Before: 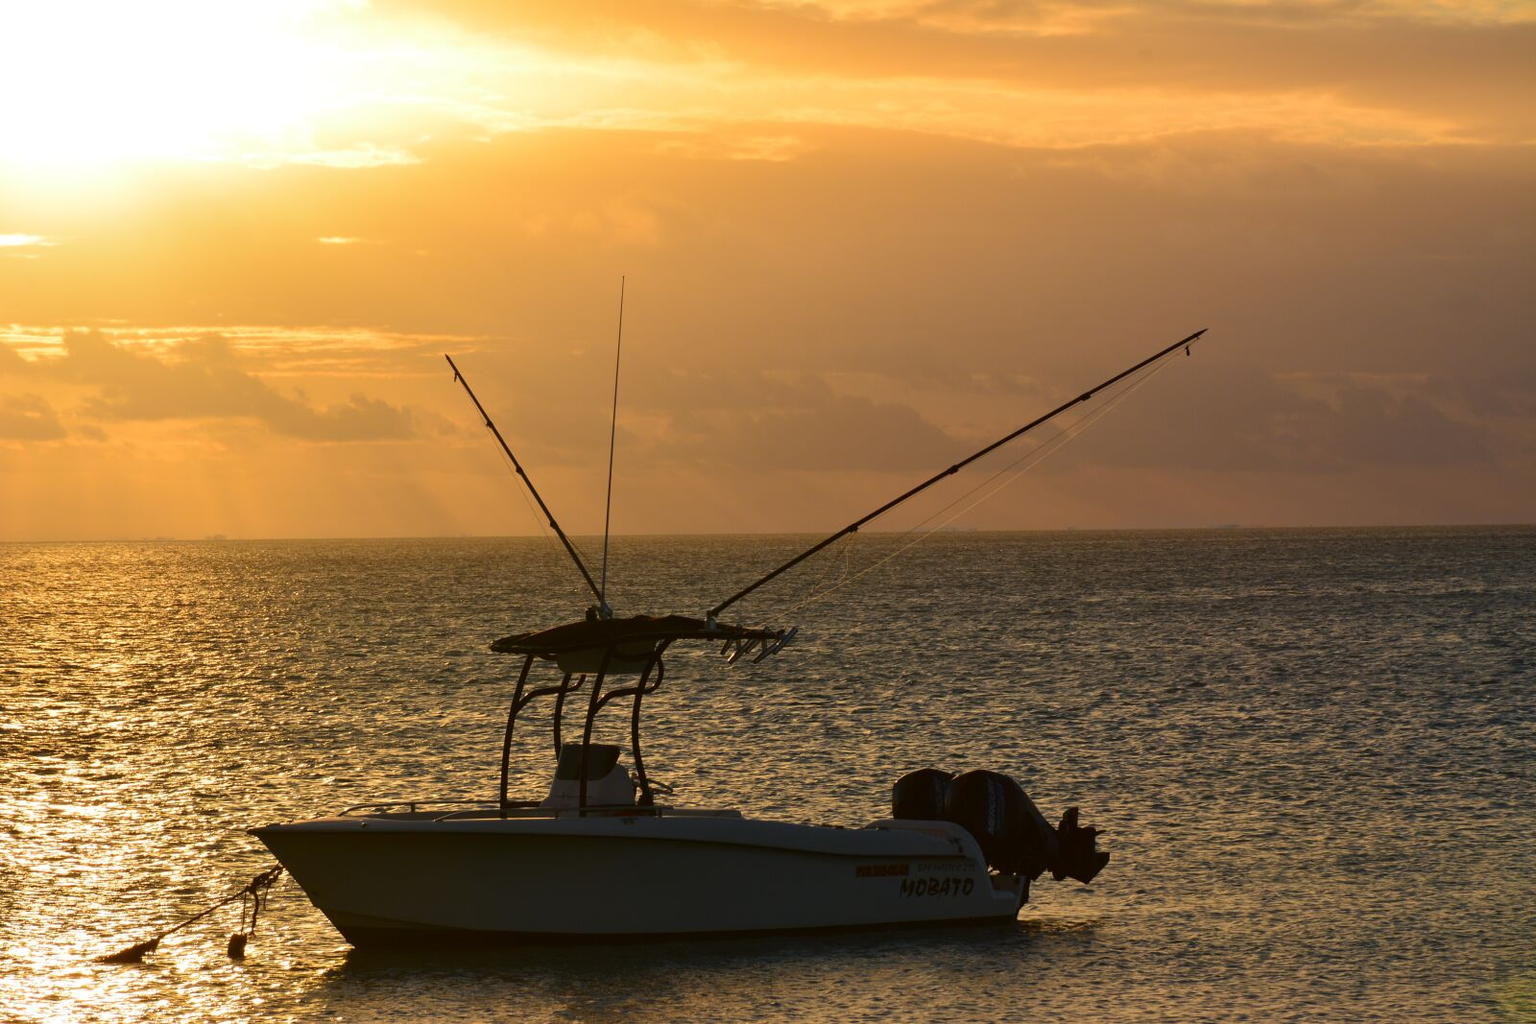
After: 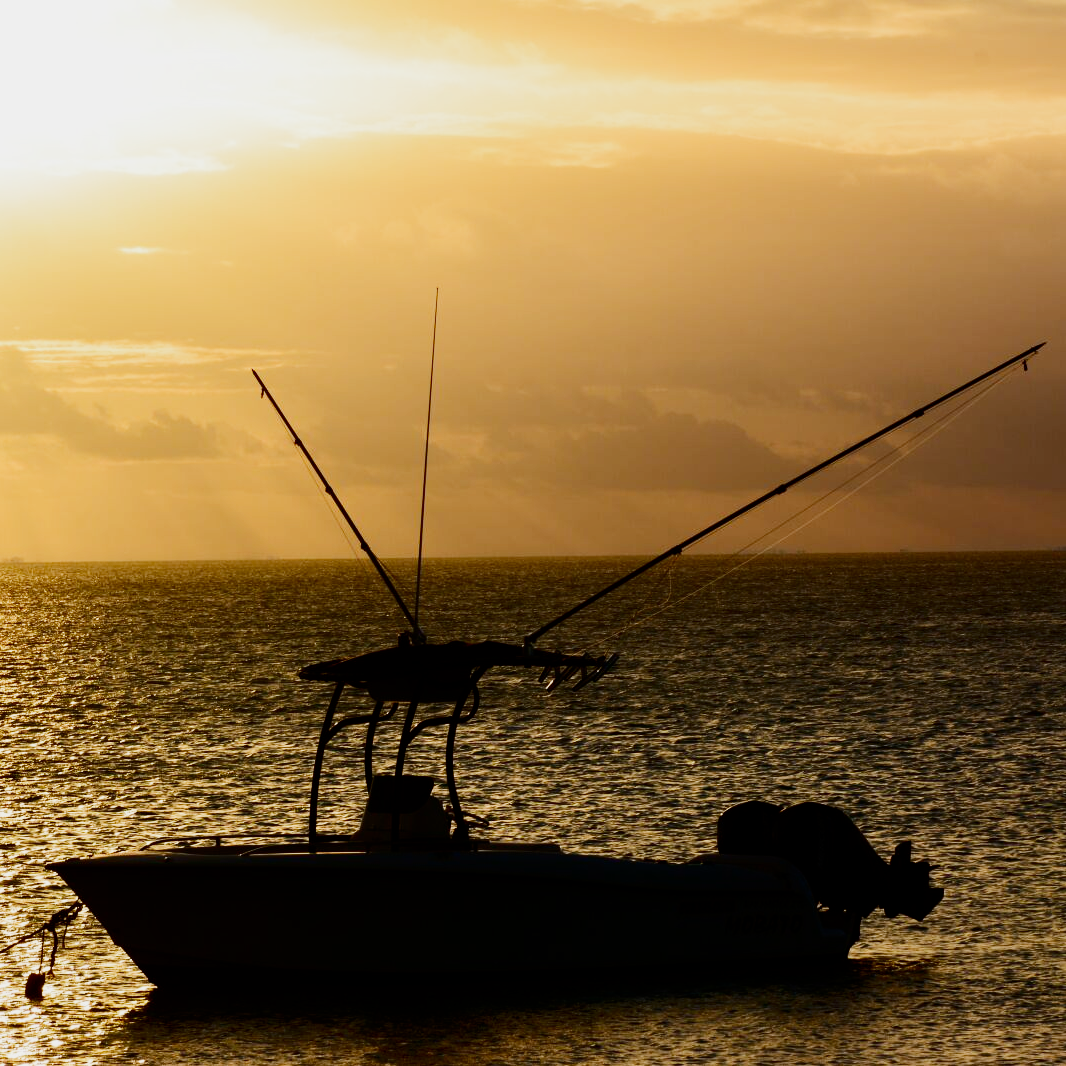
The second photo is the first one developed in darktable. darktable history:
tone equalizer: -8 EV -0.719 EV, -7 EV -0.738 EV, -6 EV -0.593 EV, -5 EV -0.415 EV, -3 EV 0.365 EV, -2 EV 0.6 EV, -1 EV 0.698 EV, +0 EV 0.753 EV, edges refinement/feathering 500, mask exposure compensation -1.57 EV, preserve details guided filter
filmic rgb: black relative exposure -7.65 EV, white relative exposure 4.56 EV, hardness 3.61, add noise in highlights 0.001, preserve chrominance no, color science v3 (2019), use custom middle-gray values true, contrast in highlights soft
crop and rotate: left 13.369%, right 19.967%
contrast brightness saturation: contrast 0.21, brightness -0.105, saturation 0.207
